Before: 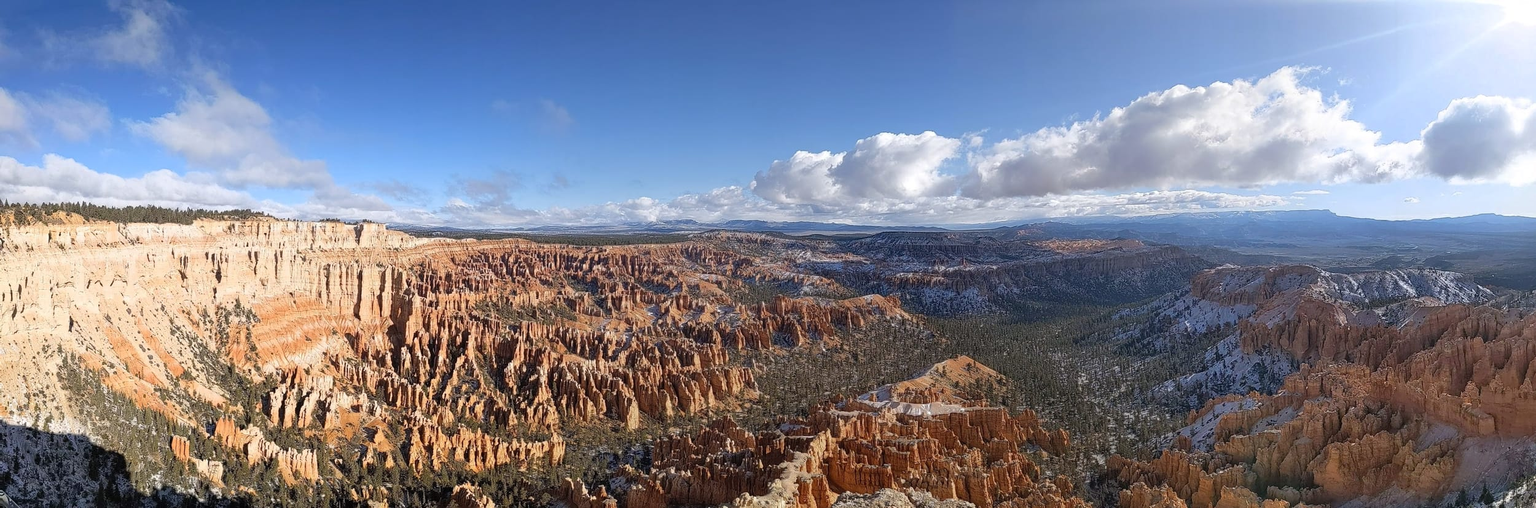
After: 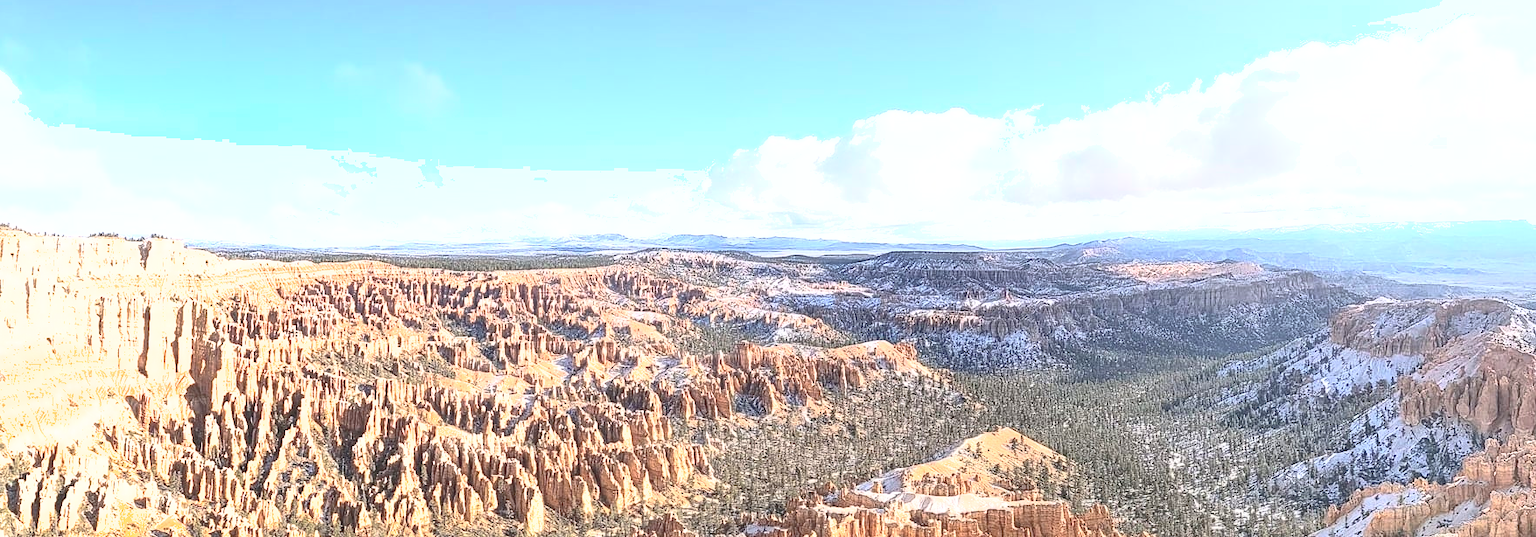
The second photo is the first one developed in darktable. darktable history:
crop and rotate: left 16.777%, top 10.954%, right 12.958%, bottom 14.741%
contrast brightness saturation: contrast 0.42, brightness 0.549, saturation -0.194
exposure: black level correction 0, exposure 1.336 EV, compensate exposure bias true, compensate highlight preservation false
shadows and highlights: on, module defaults
